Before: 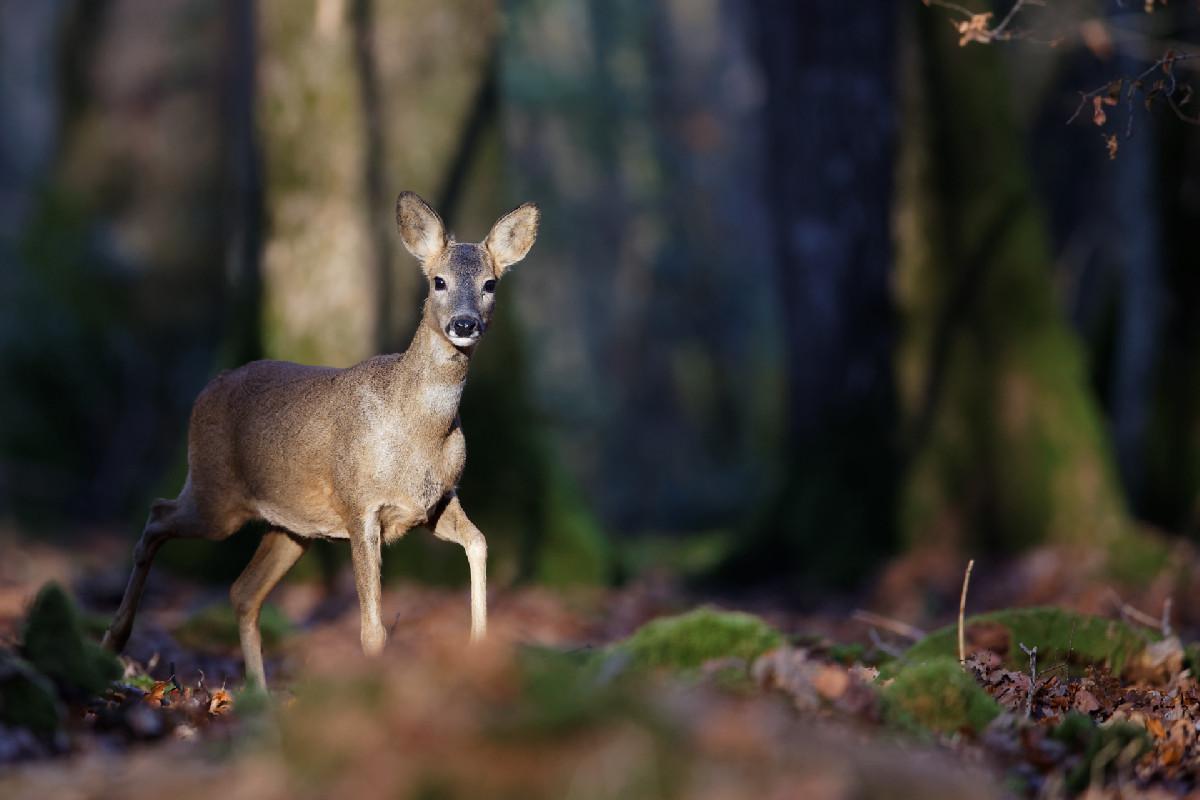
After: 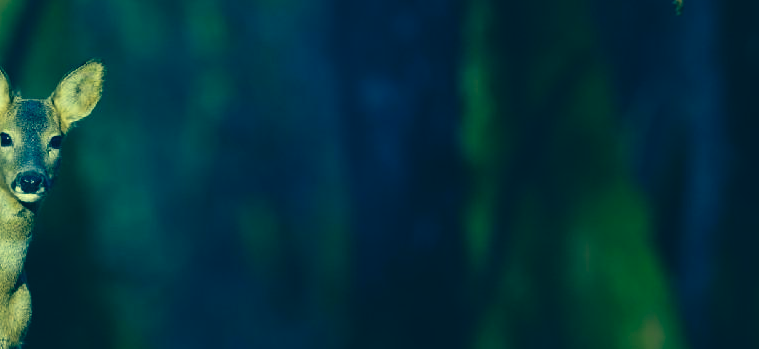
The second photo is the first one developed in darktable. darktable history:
crop: left 36.174%, top 18.017%, right 0.51%, bottom 38.243%
tone curve: curves: ch0 [(0, 0) (0.405, 0.351) (1, 1)], preserve colors none
color correction: highlights a* -15.87, highlights b* 39.68, shadows a* -39.8, shadows b* -26.75
